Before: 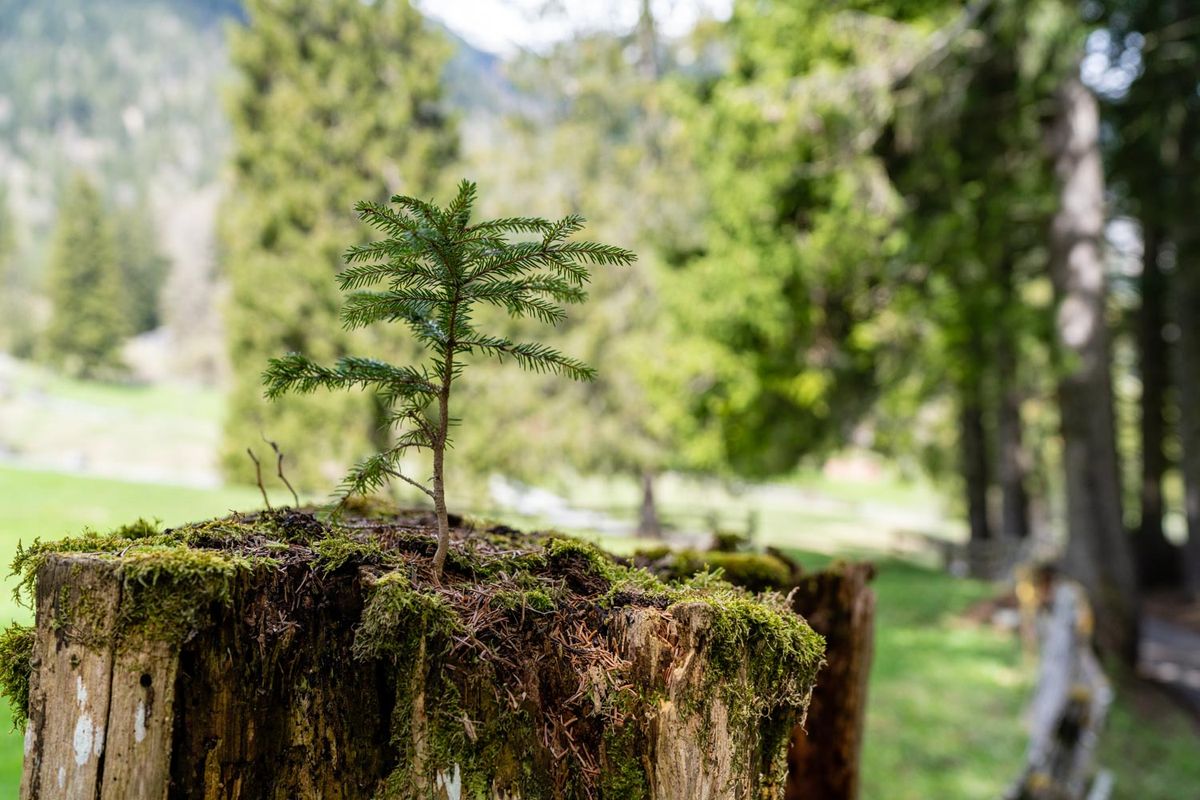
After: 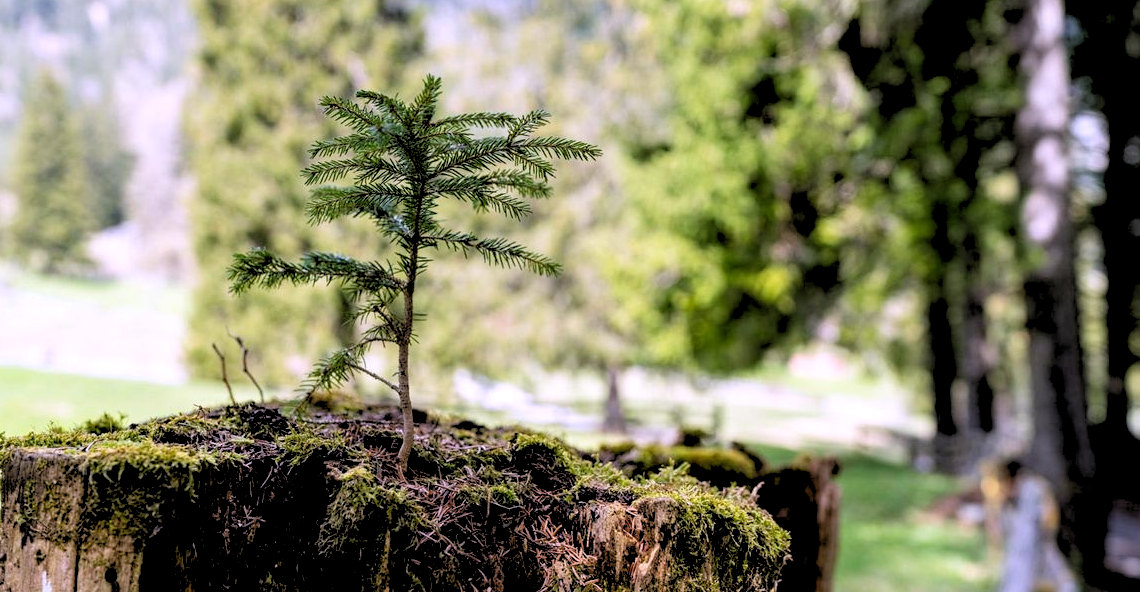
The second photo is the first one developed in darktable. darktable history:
white balance: red 1.042, blue 1.17
rgb levels: levels [[0.029, 0.461, 0.922], [0, 0.5, 1], [0, 0.5, 1]]
crop and rotate: left 2.991%, top 13.302%, right 1.981%, bottom 12.636%
